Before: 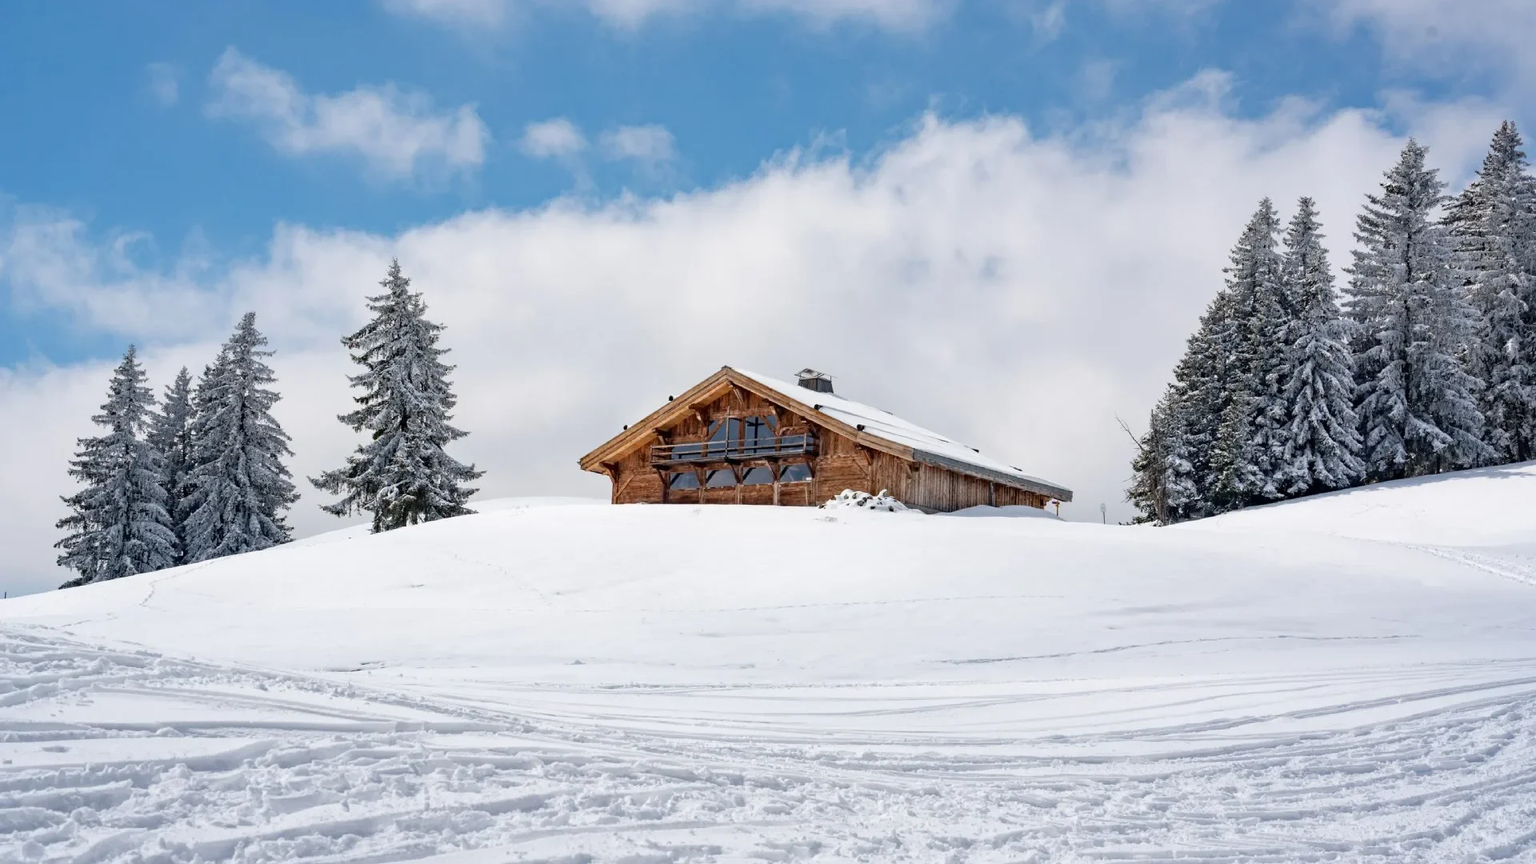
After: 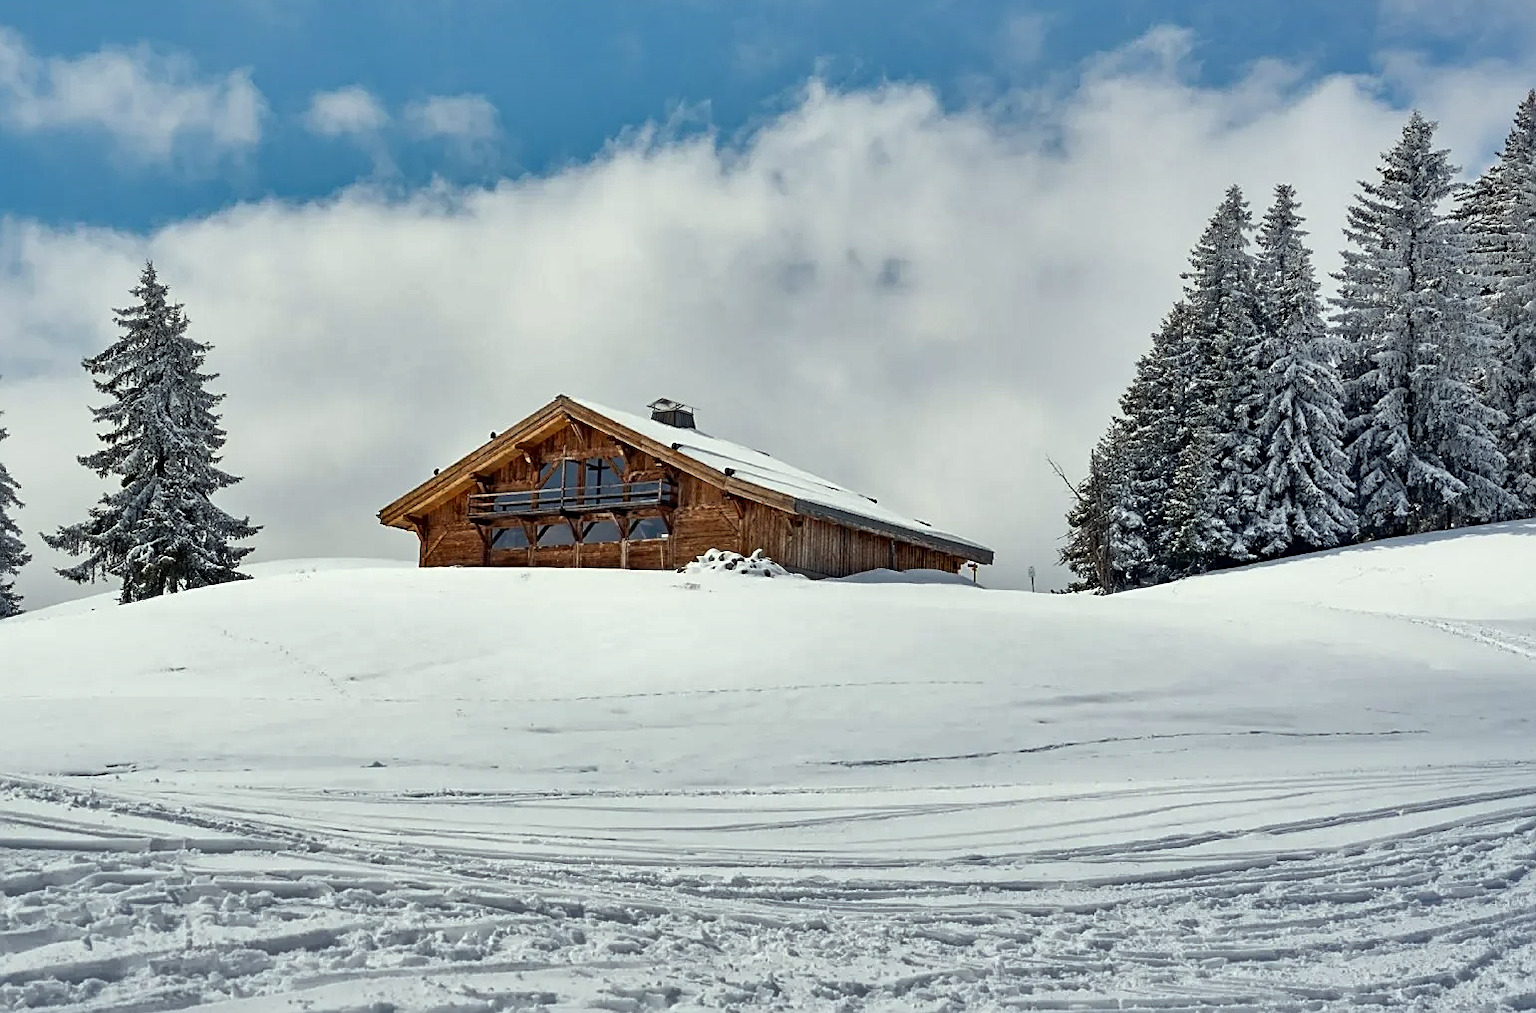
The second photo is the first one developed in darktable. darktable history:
shadows and highlights: shadows 75, highlights -60.85, soften with gaussian
color correction: highlights a* -4.73, highlights b* 5.06, saturation 0.97
sharpen: on, module defaults
crop and rotate: left 17.959%, top 5.771%, right 1.742%
